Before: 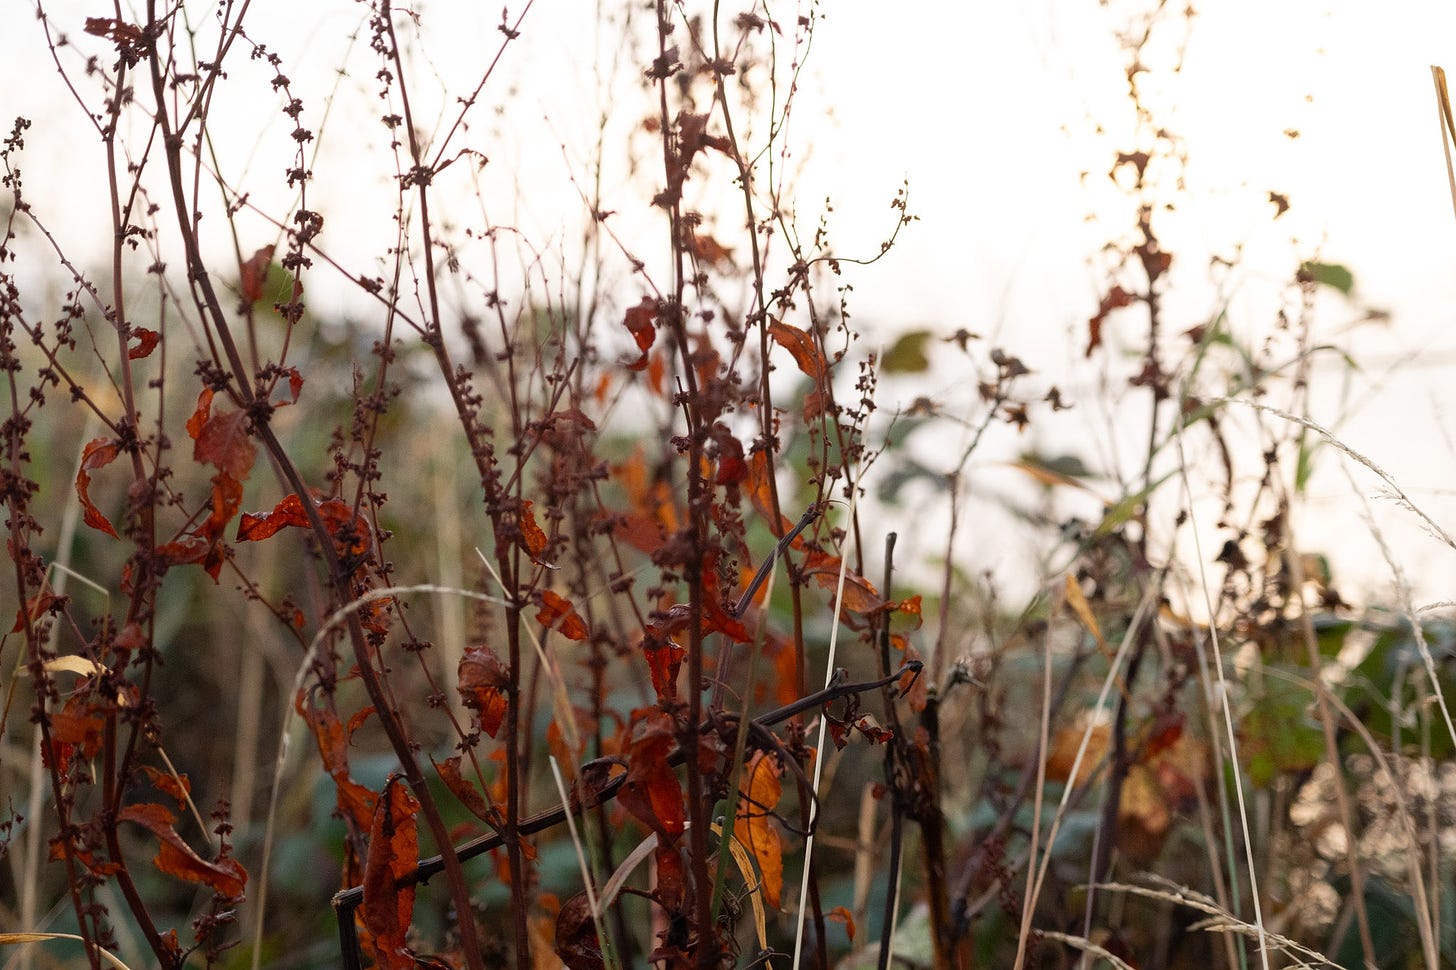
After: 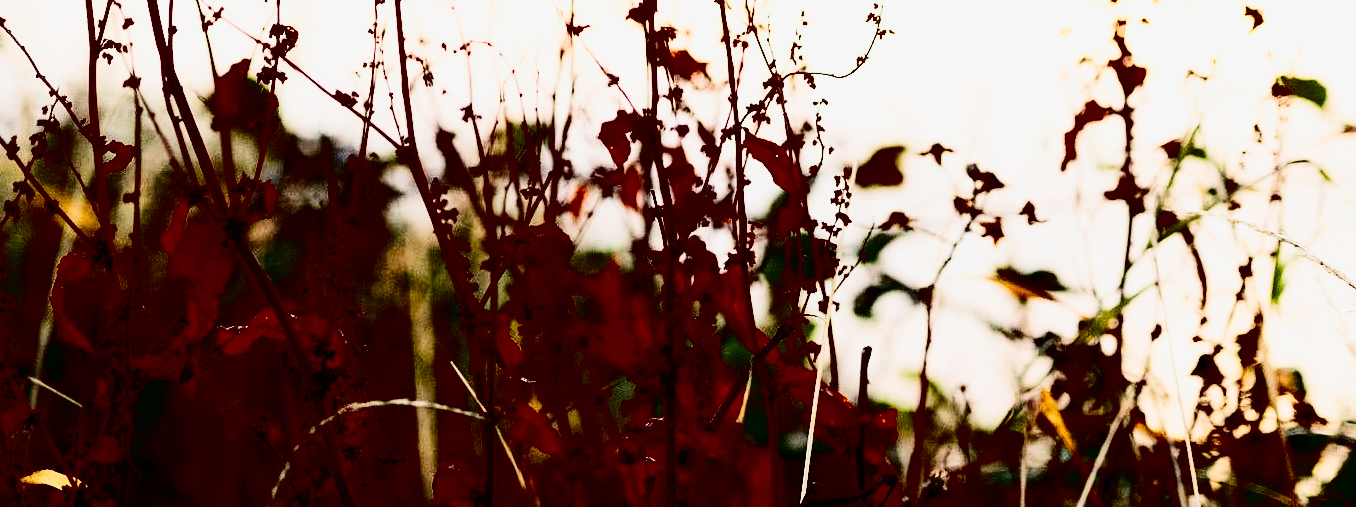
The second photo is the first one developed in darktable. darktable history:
contrast brightness saturation: contrast 0.77, brightness -1, saturation 1
crop: left 1.744%, top 19.225%, right 5.069%, bottom 28.357%
sigmoid: contrast 1.7, skew -0.1, preserve hue 0%, red attenuation 0.1, red rotation 0.035, green attenuation 0.1, green rotation -0.017, blue attenuation 0.15, blue rotation -0.052, base primaries Rec2020
